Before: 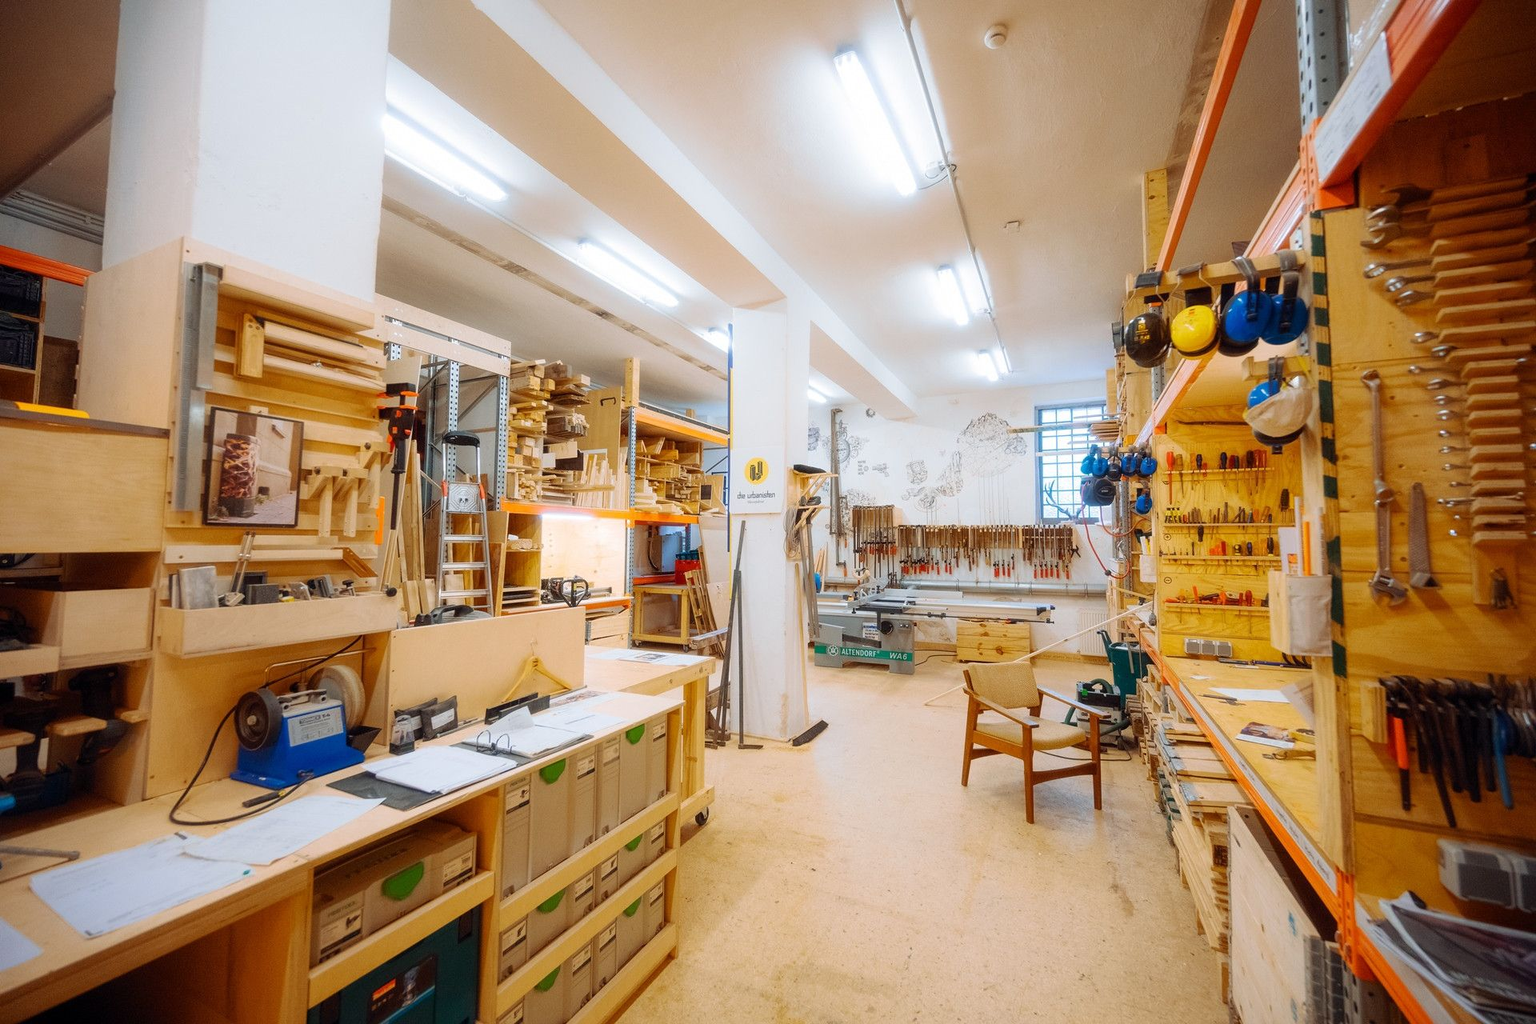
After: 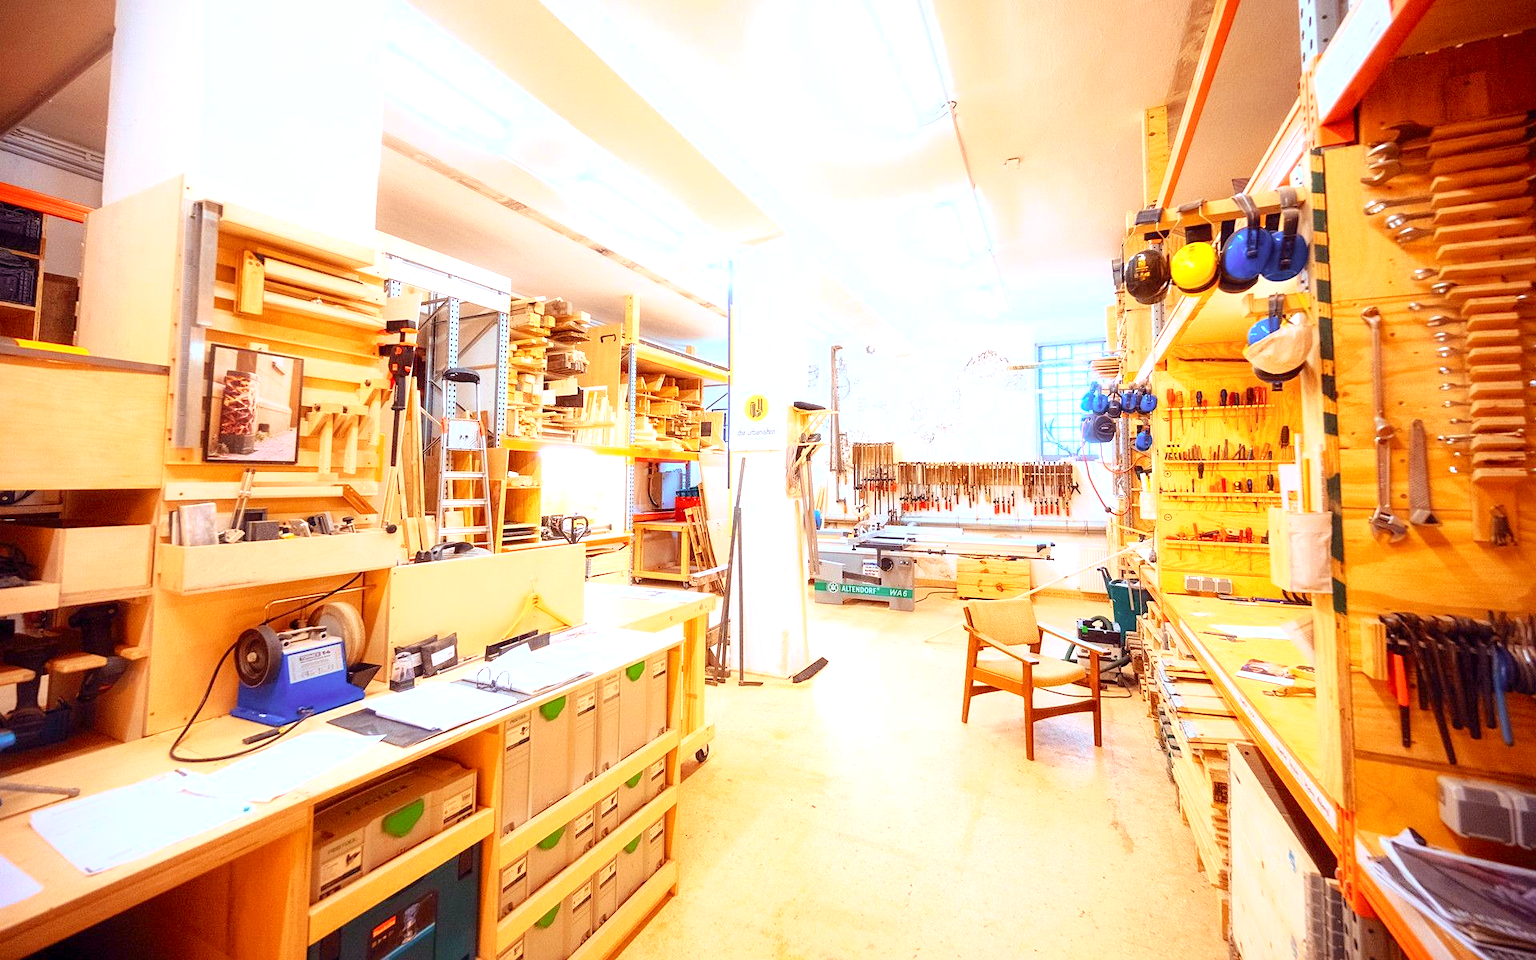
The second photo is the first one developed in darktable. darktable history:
crop and rotate: top 6.25%
tone curve: curves: ch0 [(0, 0) (0.389, 0.458) (0.745, 0.82) (0.849, 0.917) (0.919, 0.969) (1, 1)]; ch1 [(0, 0) (0.437, 0.404) (0.5, 0.5) (0.529, 0.55) (0.58, 0.6) (0.616, 0.649) (1, 1)]; ch2 [(0, 0) (0.442, 0.428) (0.5, 0.5) (0.525, 0.543) (0.585, 0.62) (1, 1)], color space Lab, independent channels, preserve colors none
white balance: red 0.974, blue 1.044
exposure: exposure 0.95 EV, compensate highlight preservation false
rgb levels: mode RGB, independent channels, levels [[0, 0.474, 1], [0, 0.5, 1], [0, 0.5, 1]]
sharpen: amount 0.2
